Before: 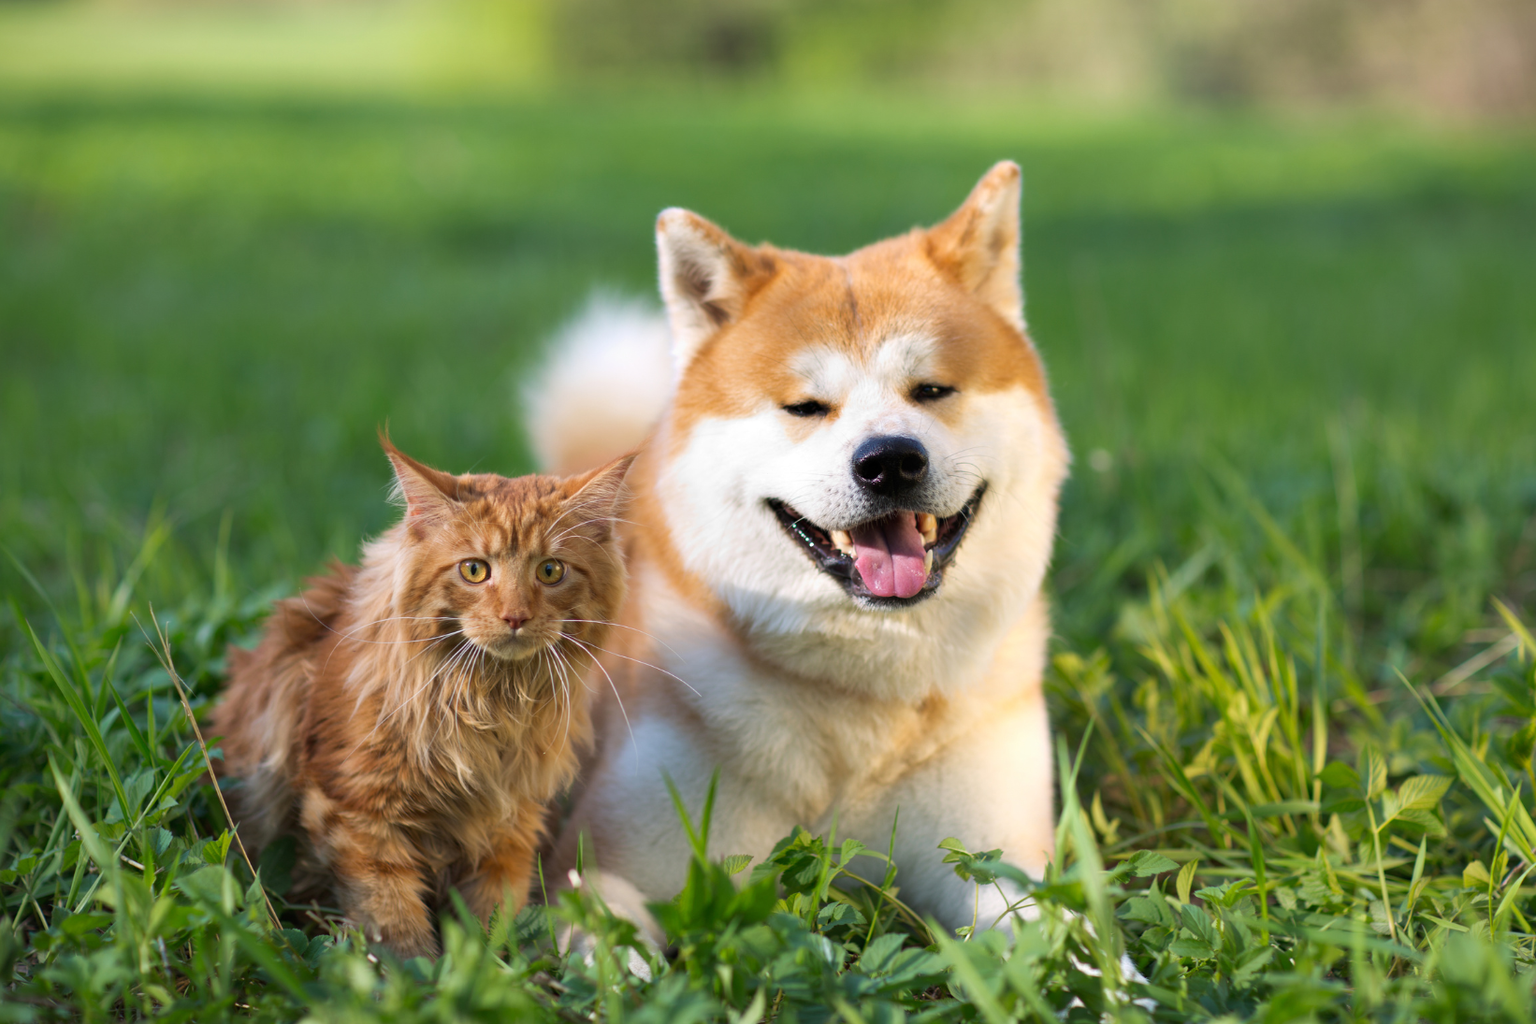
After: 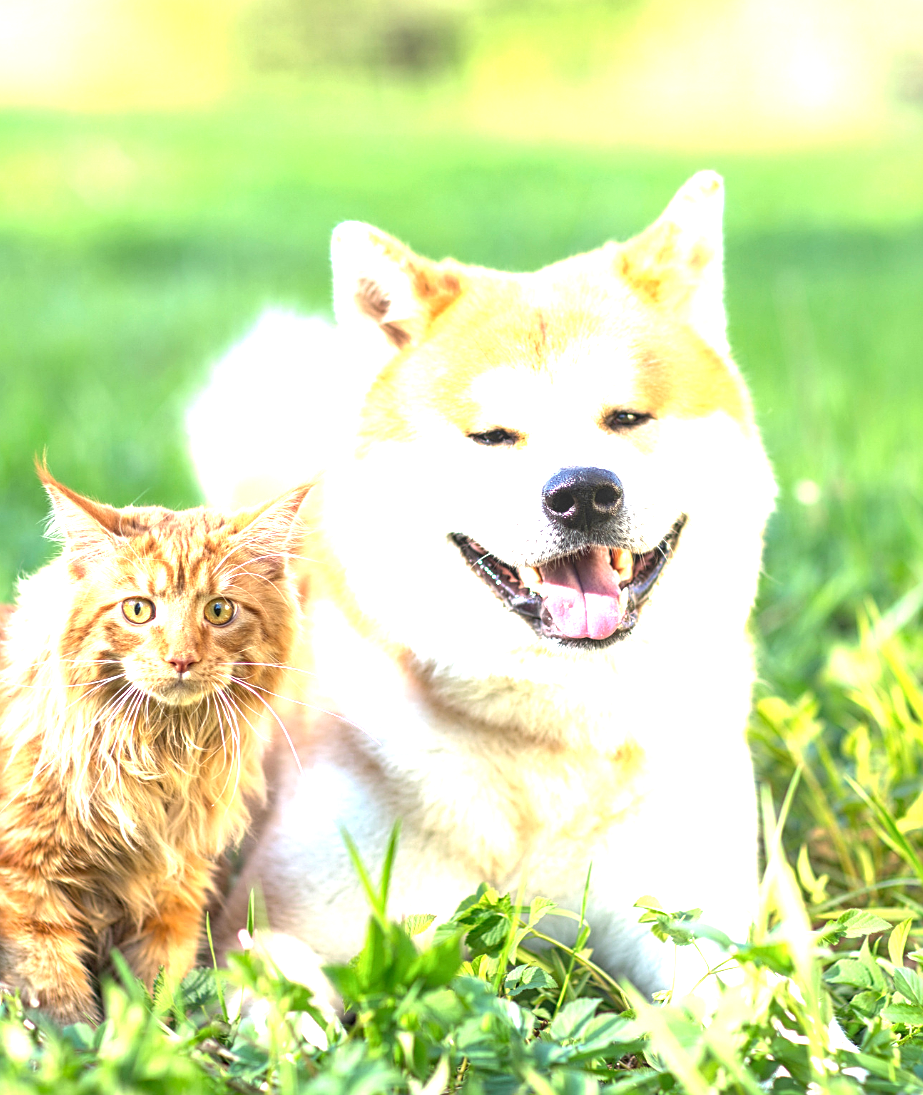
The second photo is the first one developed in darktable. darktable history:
crop and rotate: left 22.516%, right 21.234%
local contrast: on, module defaults
exposure: exposure 2.003 EV, compensate highlight preservation false
sharpen: on, module defaults
color balance rgb: on, module defaults
